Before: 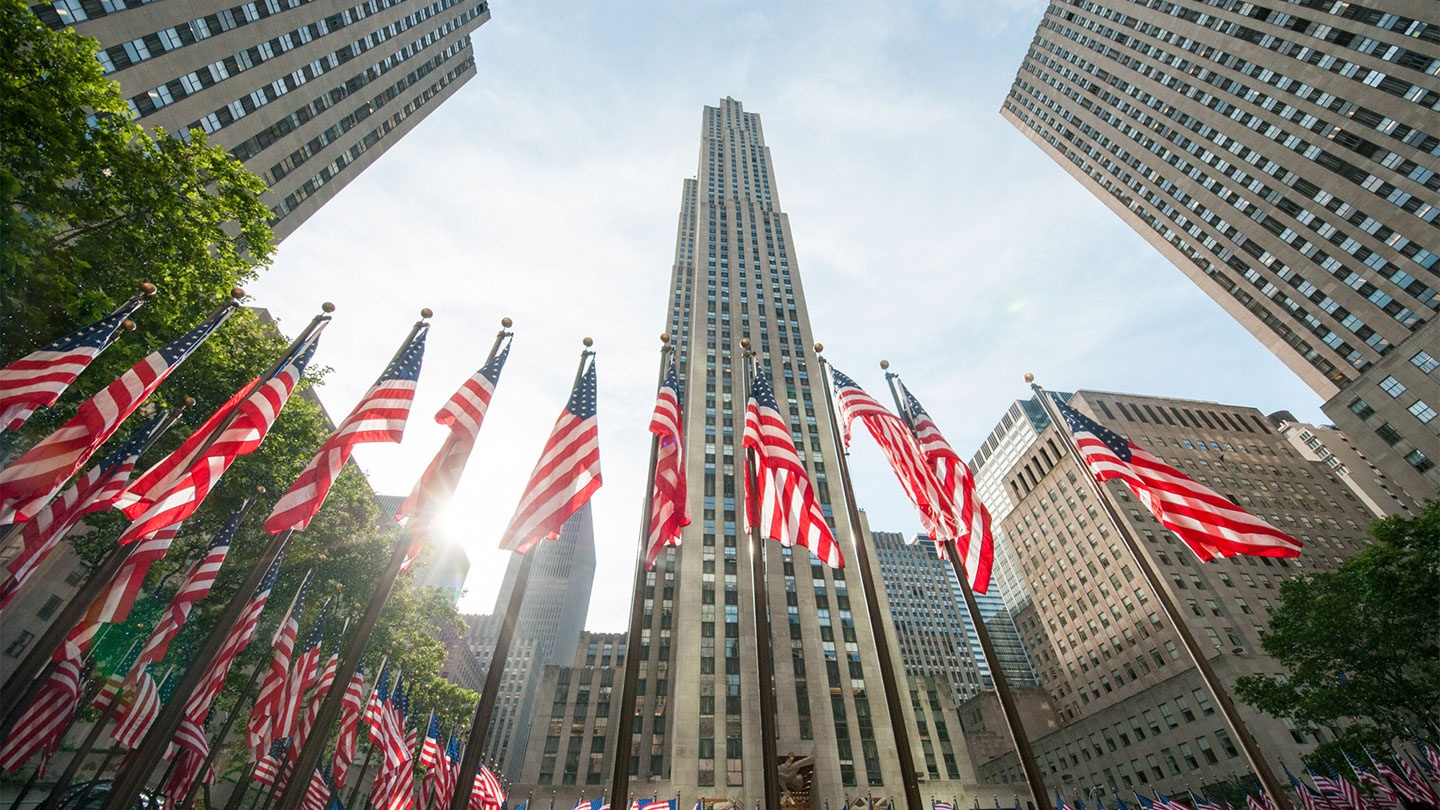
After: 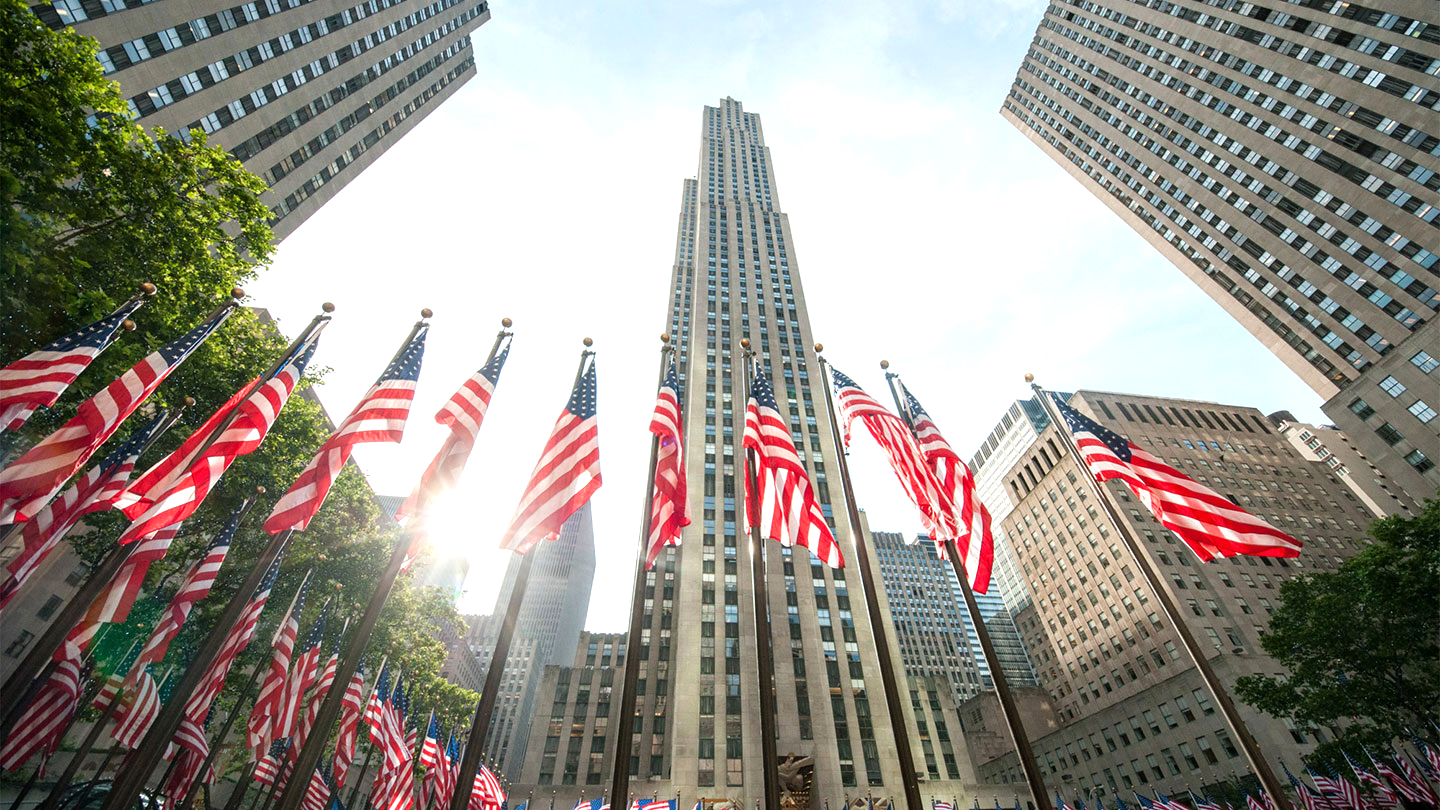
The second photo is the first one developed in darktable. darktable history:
tone equalizer: -8 EV -0.427 EV, -7 EV -0.357 EV, -6 EV -0.359 EV, -5 EV -0.252 EV, -3 EV 0.201 EV, -2 EV 0.307 EV, -1 EV 0.402 EV, +0 EV 0.44 EV
